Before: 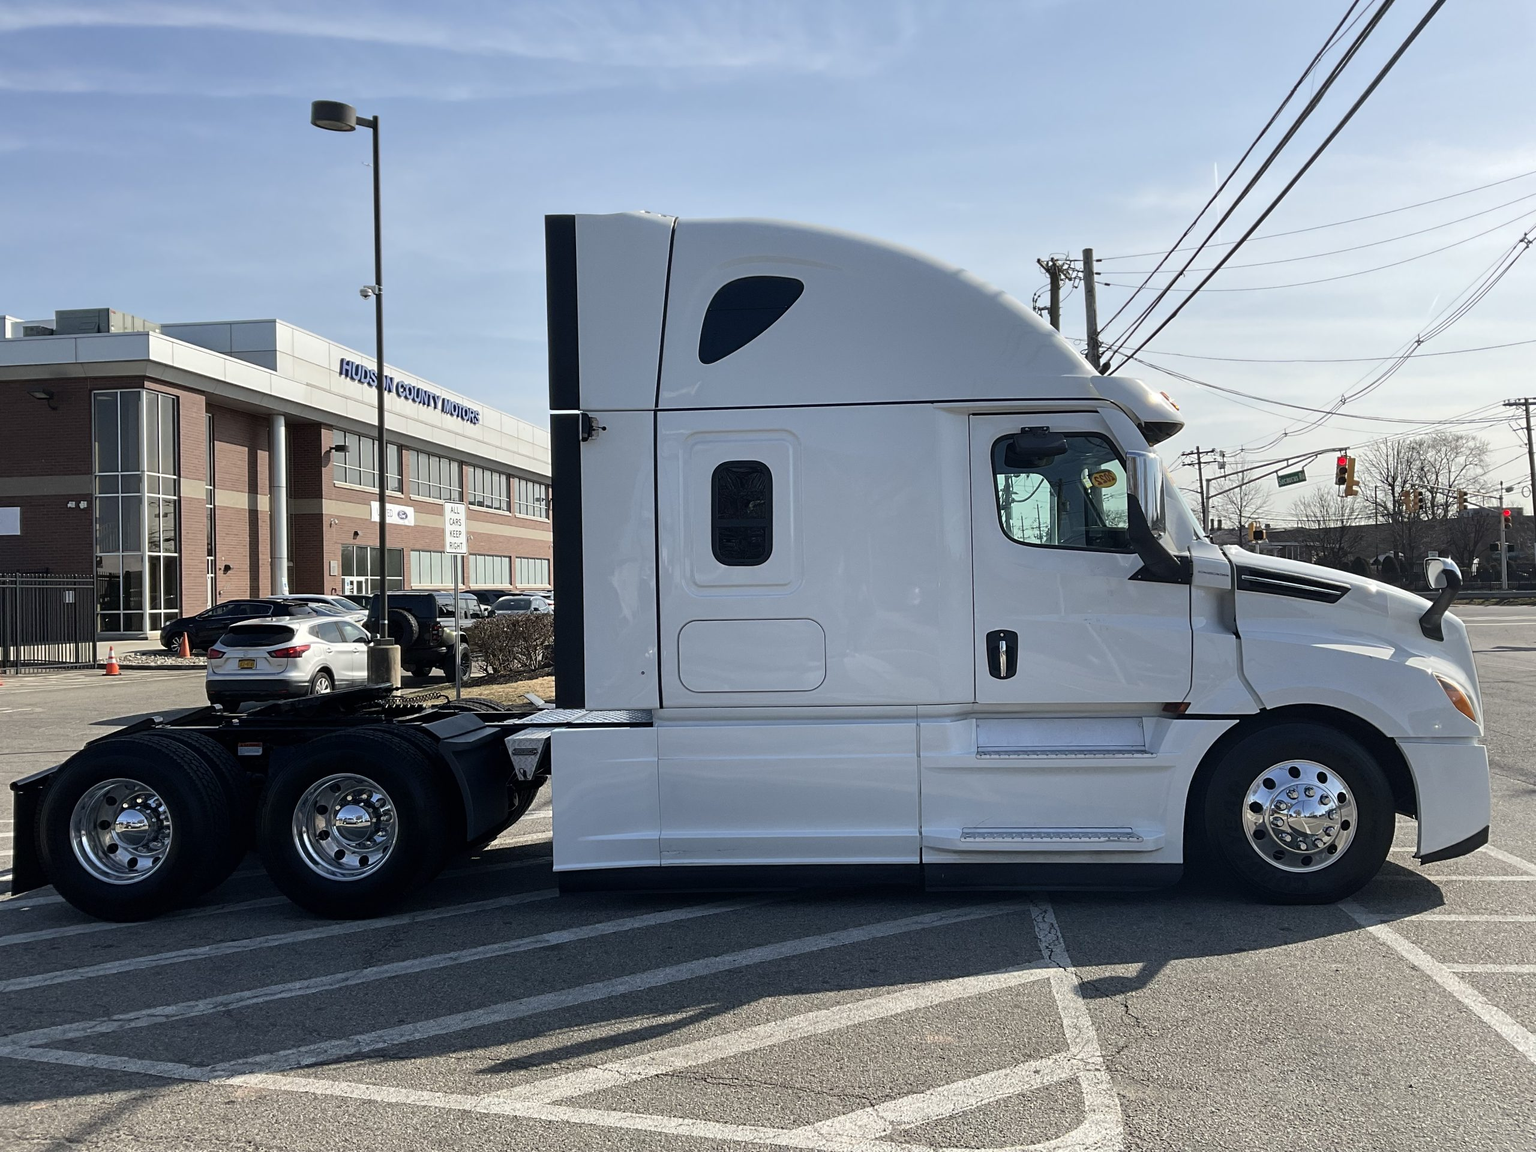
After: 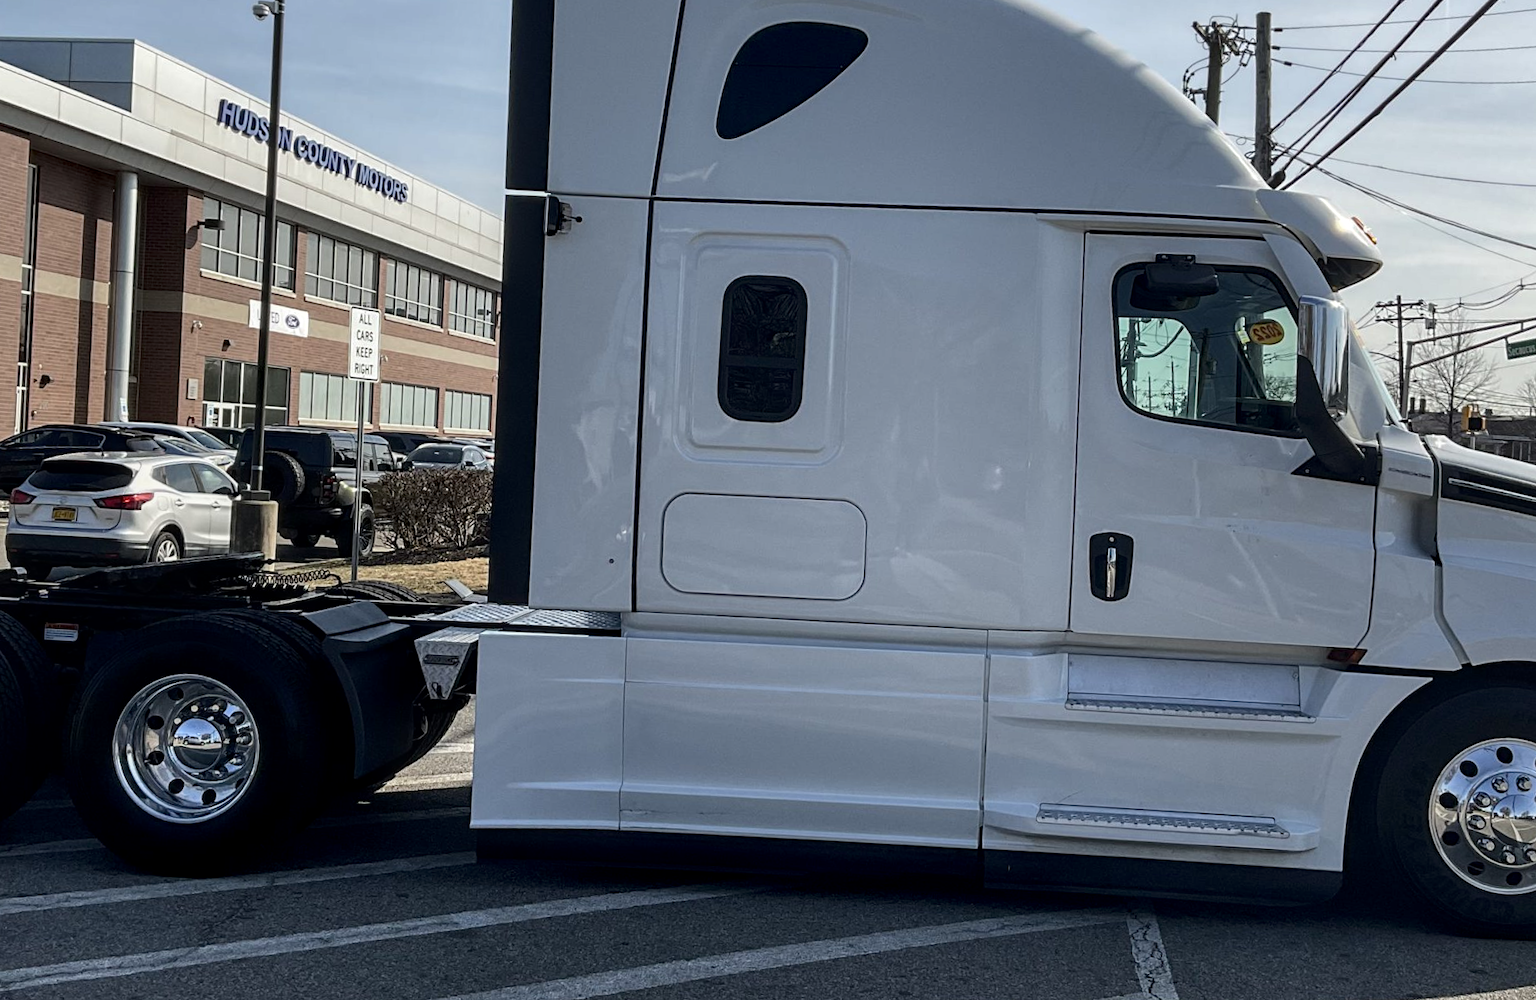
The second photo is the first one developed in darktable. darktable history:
crop and rotate: angle -3.59°, left 9.756%, top 20.416%, right 12.252%, bottom 11.847%
contrast brightness saturation: brightness -0.088
local contrast: on, module defaults
shadows and highlights: shadows 37.59, highlights -27.32, highlights color adjustment 40.36%, soften with gaussian
